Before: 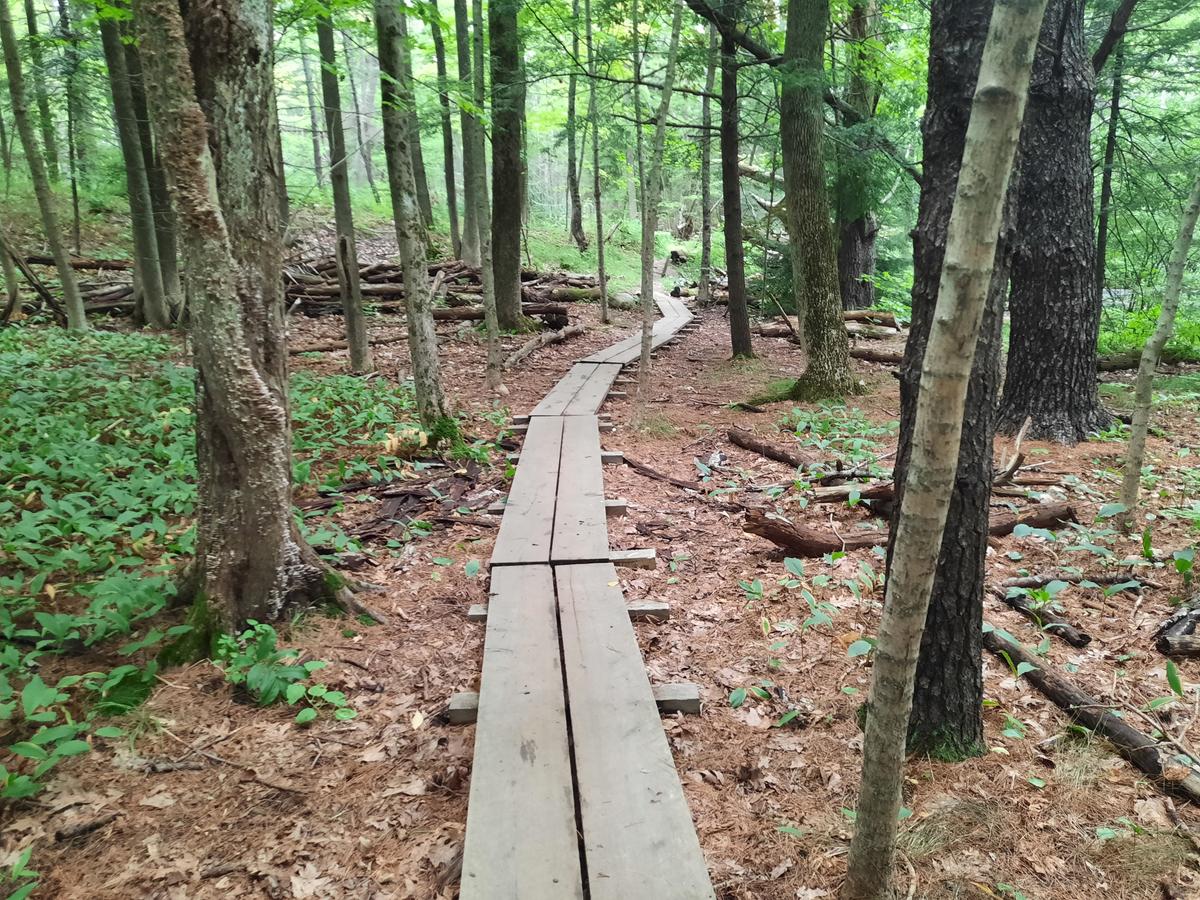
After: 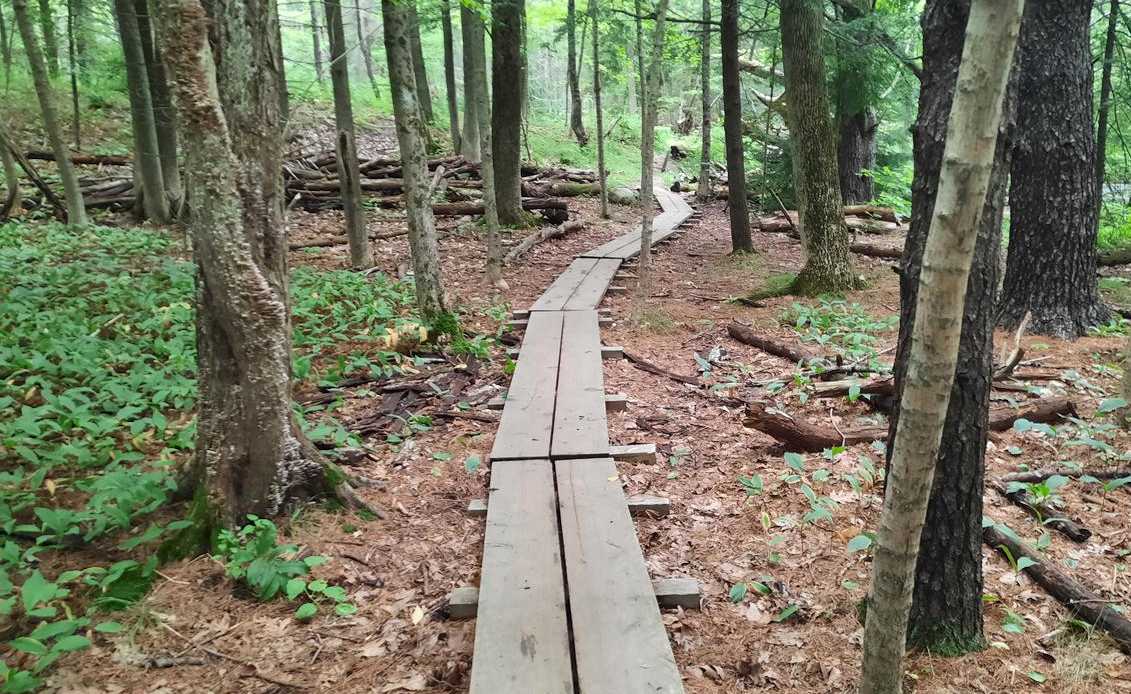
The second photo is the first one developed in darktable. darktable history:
crop and rotate: angle 0.03°, top 11.643%, right 5.651%, bottom 11.189%
shadows and highlights: shadows color adjustment 97.66%, soften with gaussian
